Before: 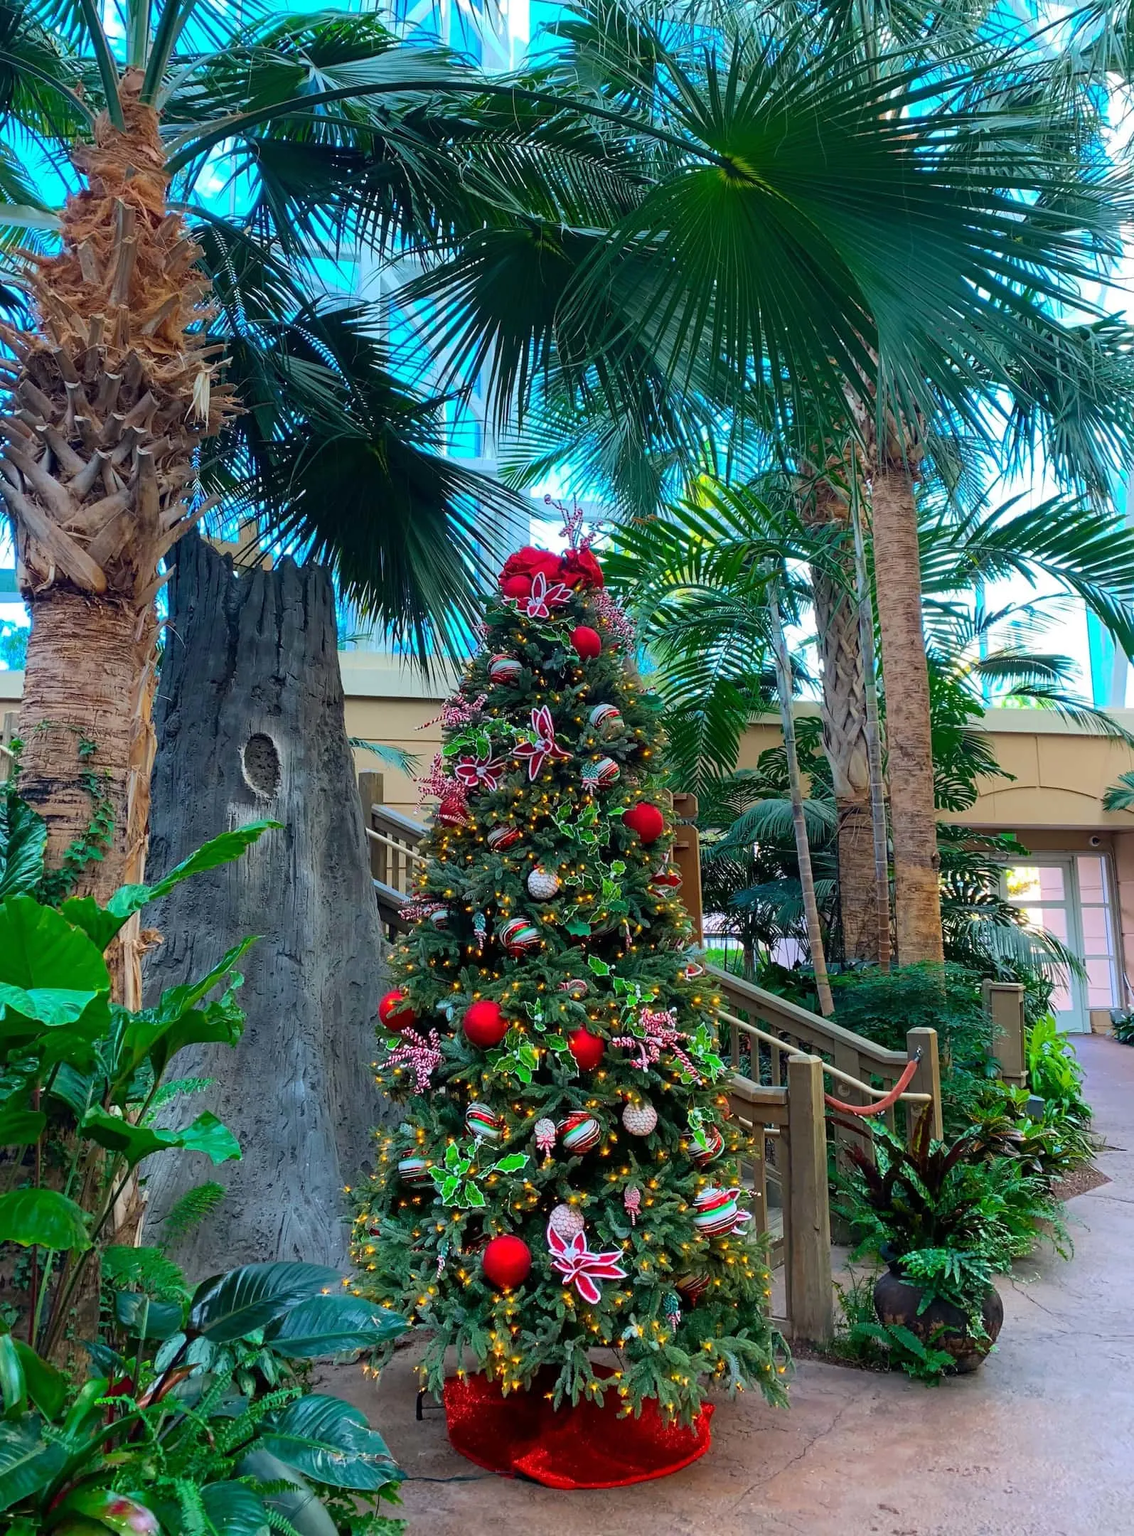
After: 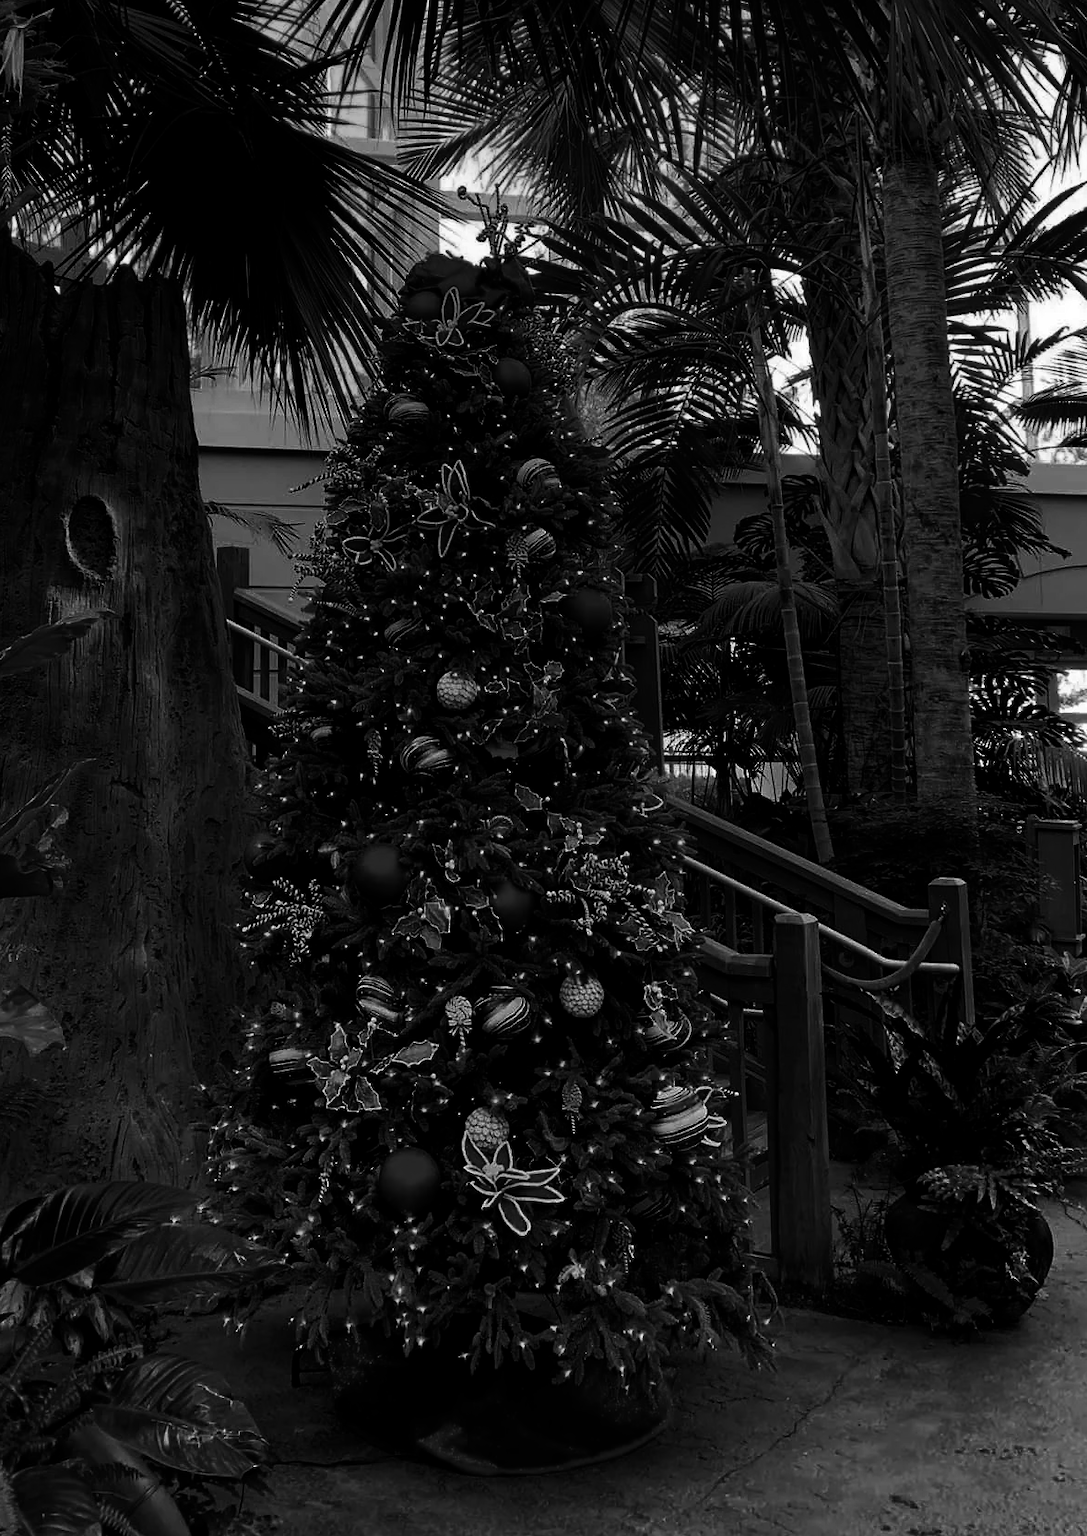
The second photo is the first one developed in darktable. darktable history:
crop: left 16.871%, top 22.857%, right 9.116%
contrast brightness saturation: brightness -1, saturation 1
monochrome: size 3.1
